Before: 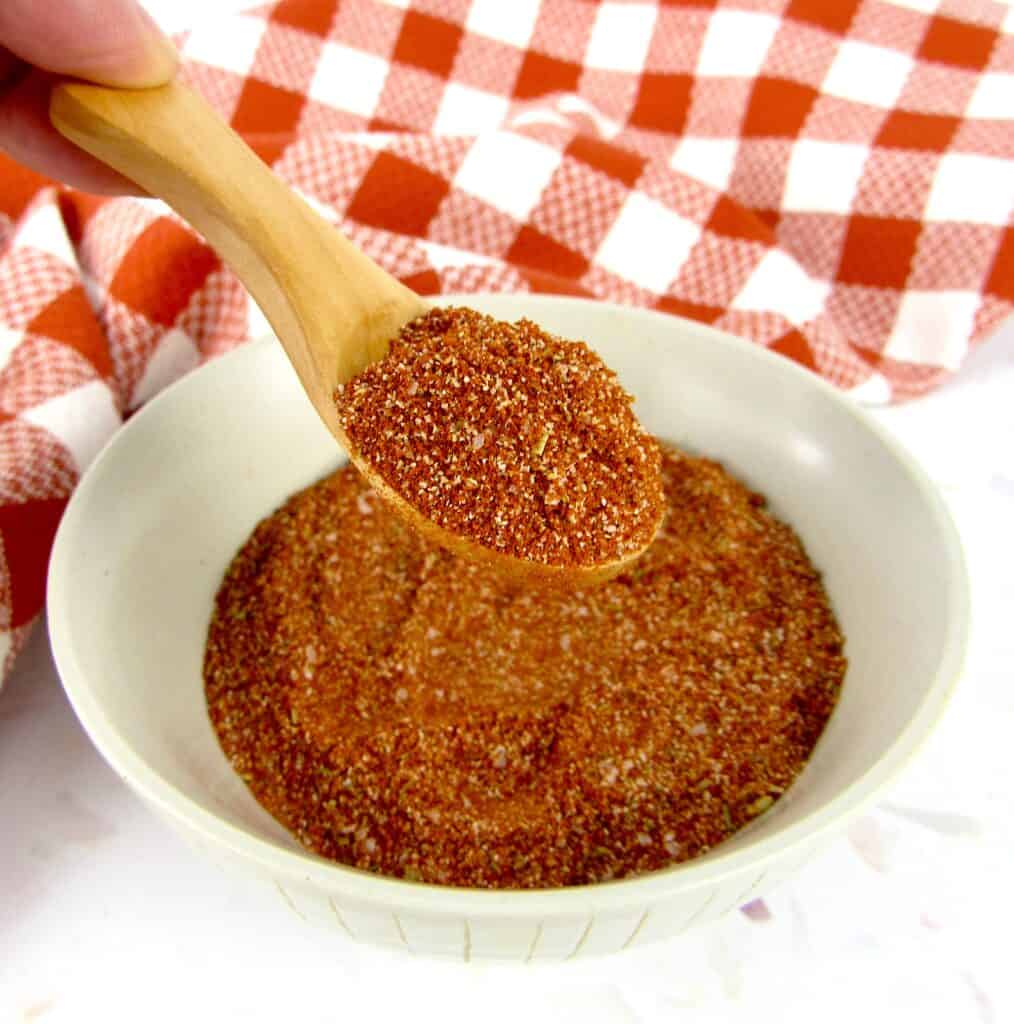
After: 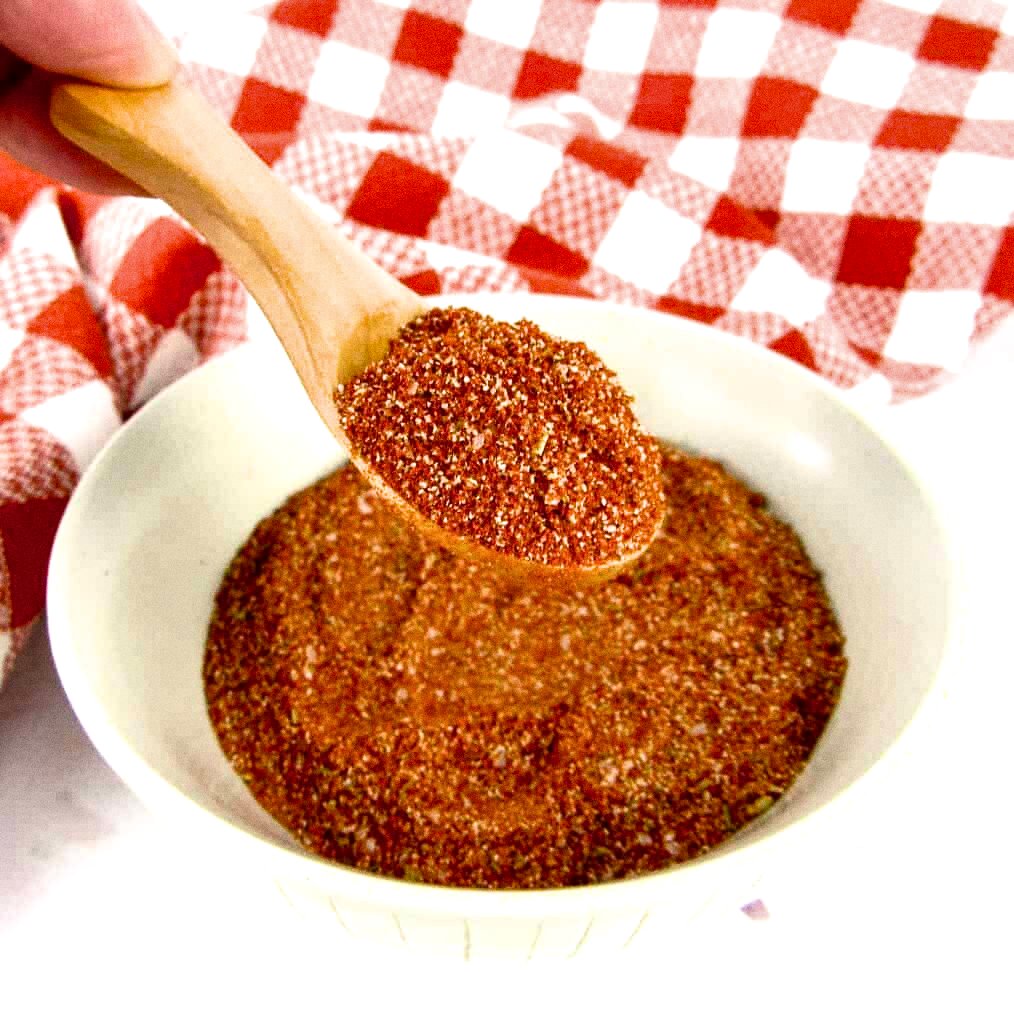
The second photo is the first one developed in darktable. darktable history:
local contrast: highlights 100%, shadows 100%, detail 120%, midtone range 0.2
filmic rgb: white relative exposure 2.2 EV, hardness 6.97
grain: coarseness 0.09 ISO
shadows and highlights: shadows 32, highlights -32, soften with gaussian
exposure: compensate highlight preservation false
